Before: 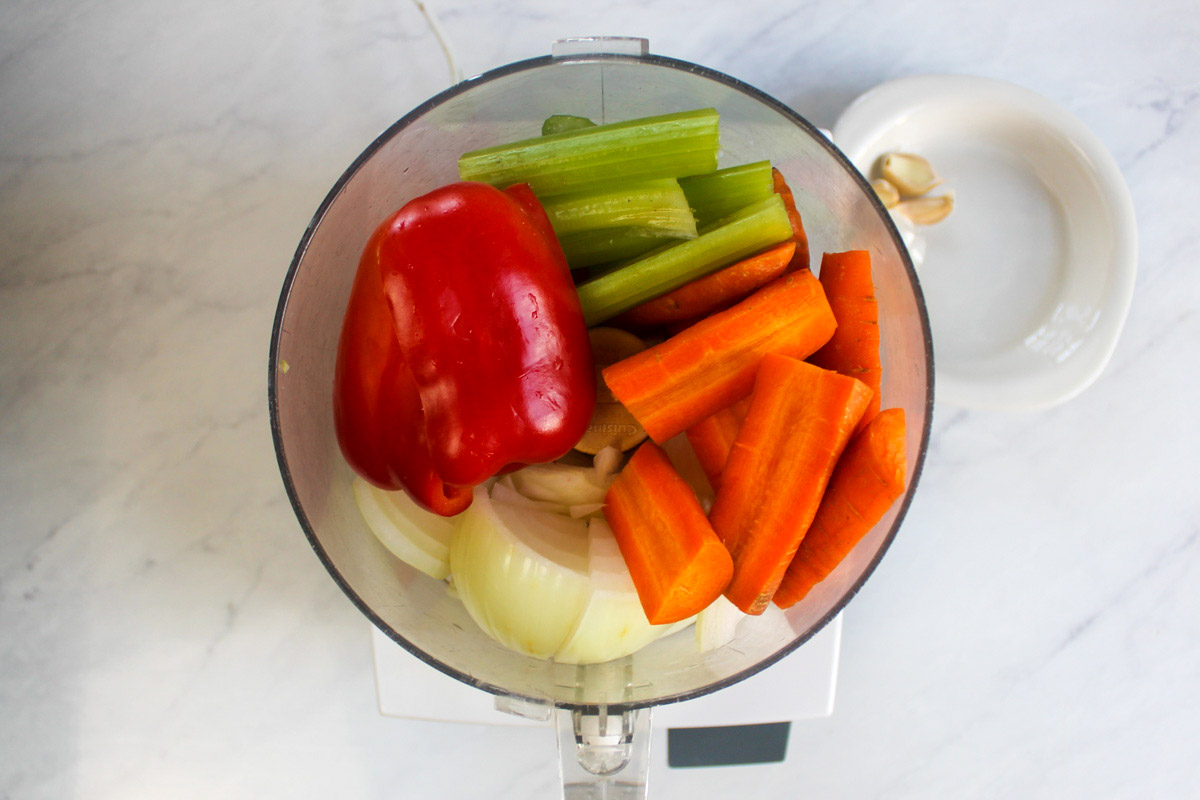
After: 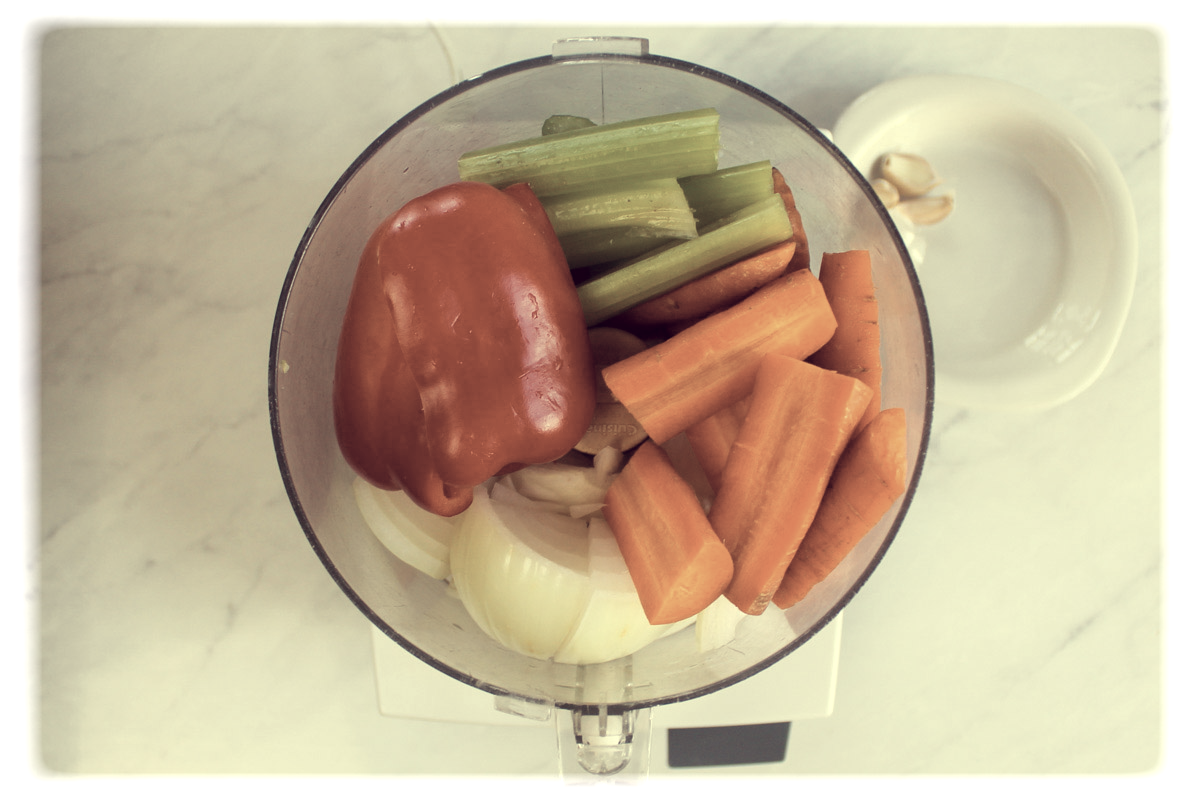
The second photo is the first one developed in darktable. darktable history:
color correction: highlights a* -20.17, highlights b* 20.27, shadows a* 20.03, shadows b* -20.46, saturation 0.43
white balance: red 1.138, green 0.996, blue 0.812
vignetting: fall-off start 93%, fall-off radius 5%, brightness 1, saturation -0.49, automatic ratio true, width/height ratio 1.332, shape 0.04, unbound false
